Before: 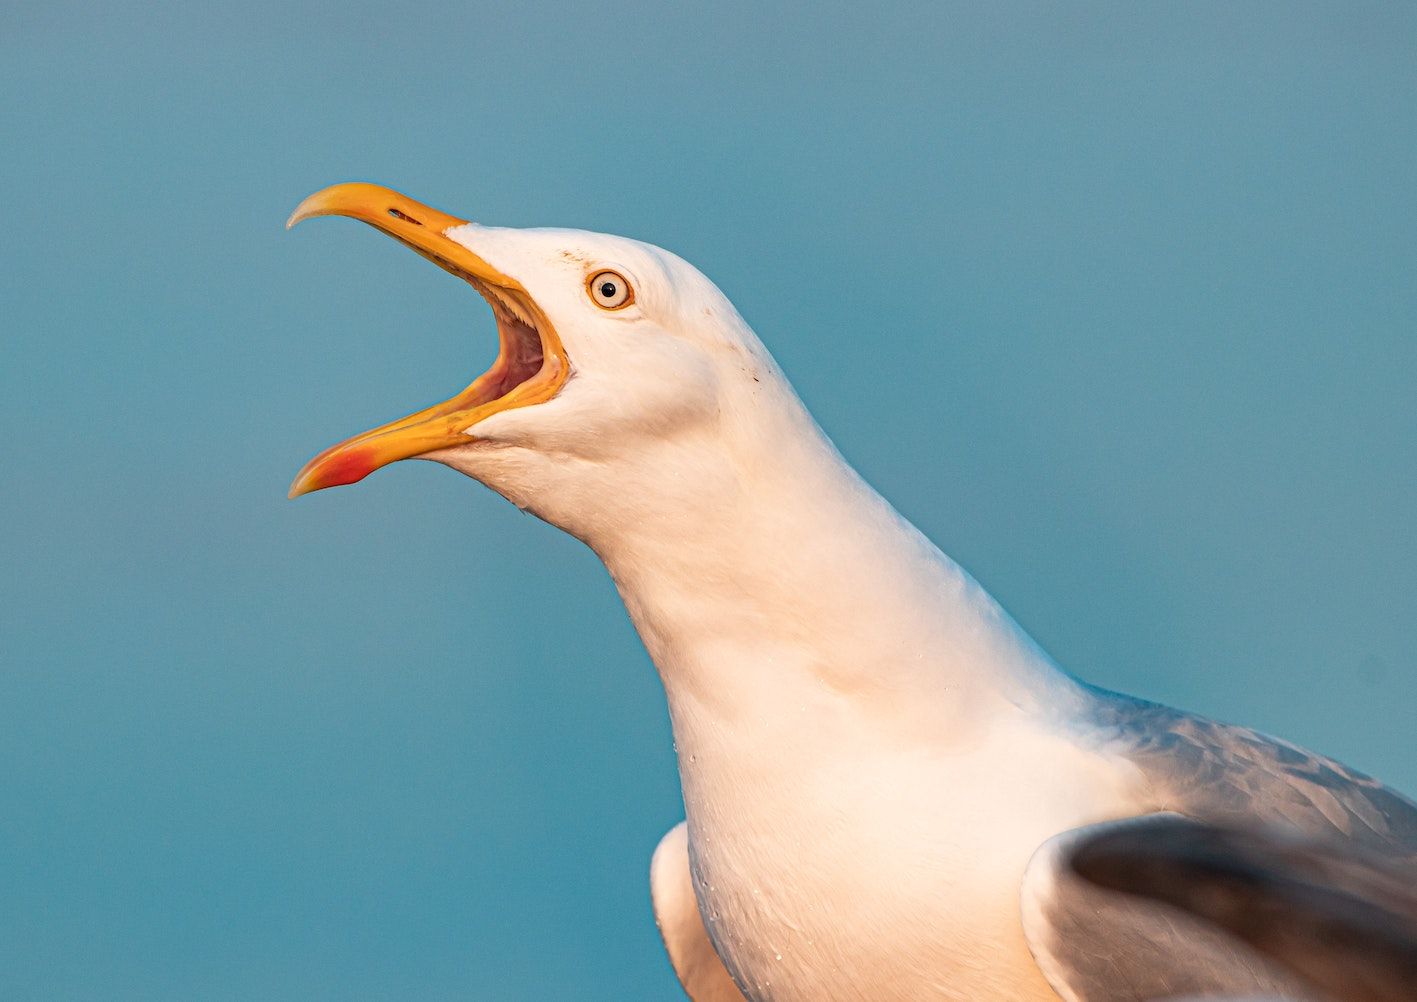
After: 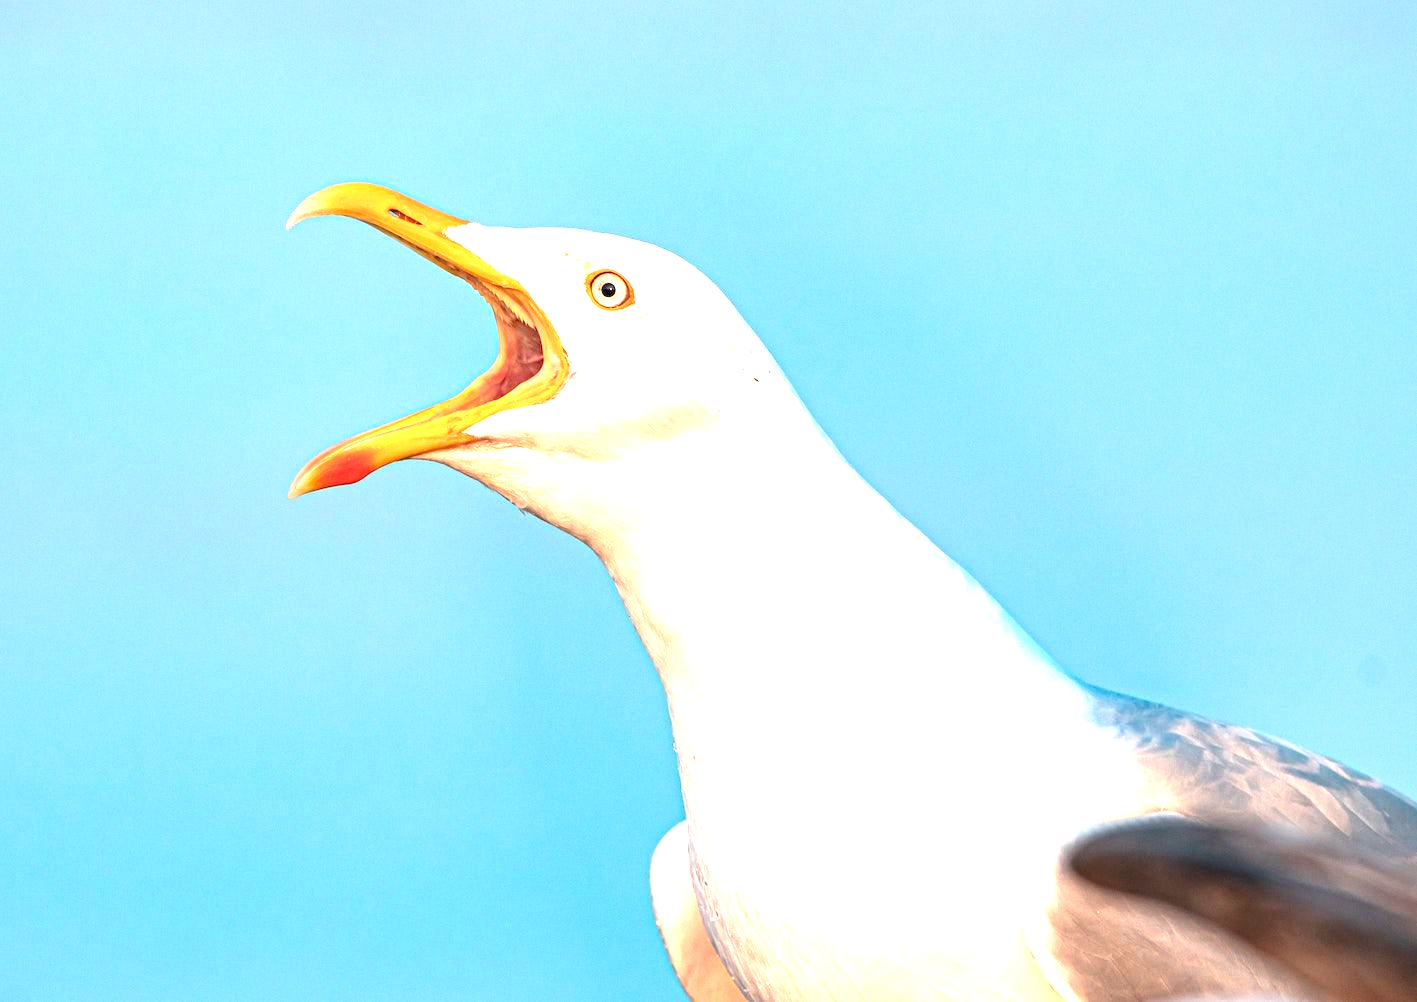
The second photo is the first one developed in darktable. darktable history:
exposure: exposure 1.511 EV, compensate exposure bias true, compensate highlight preservation false
